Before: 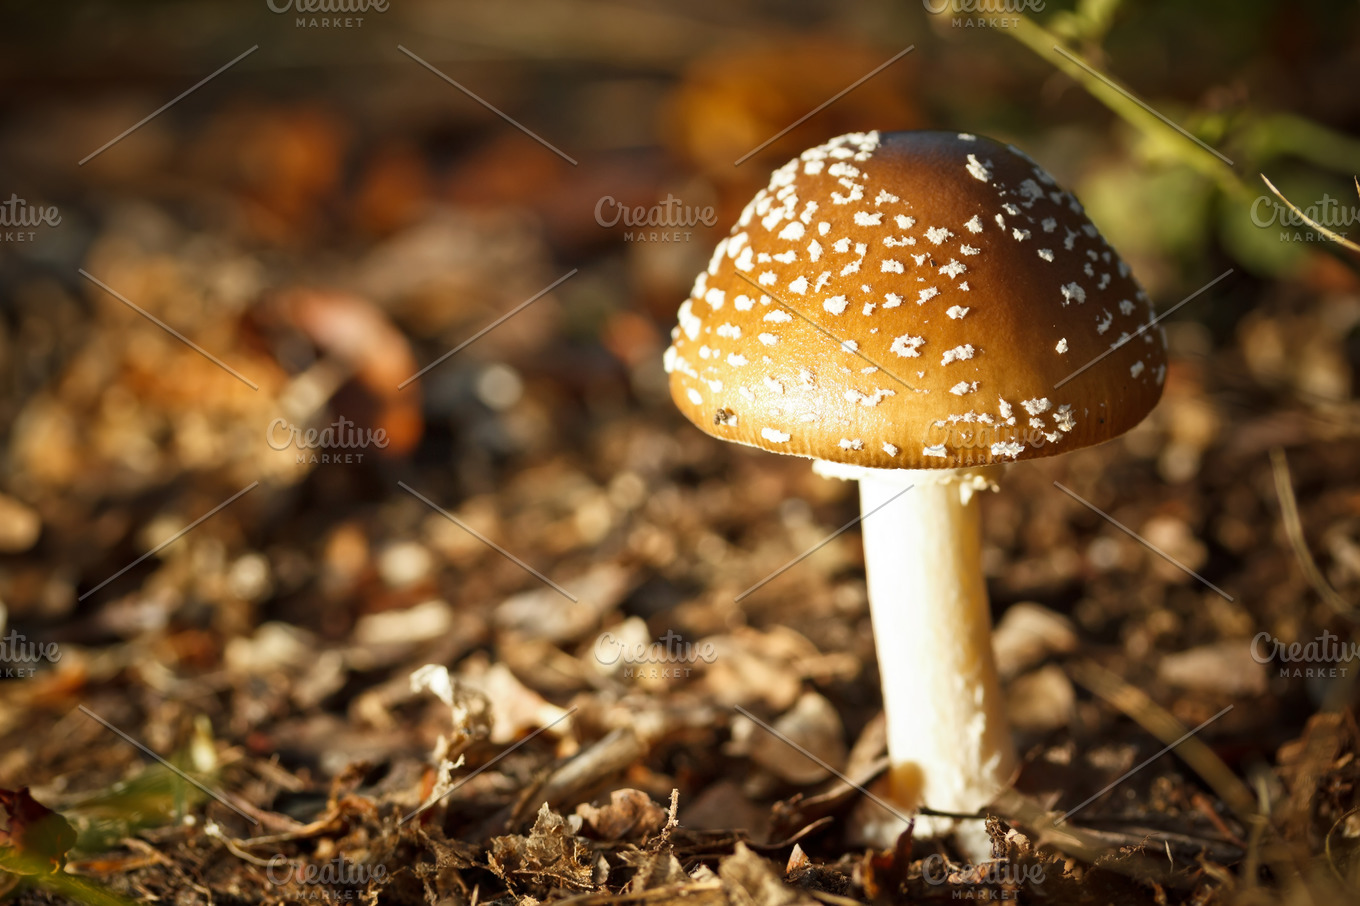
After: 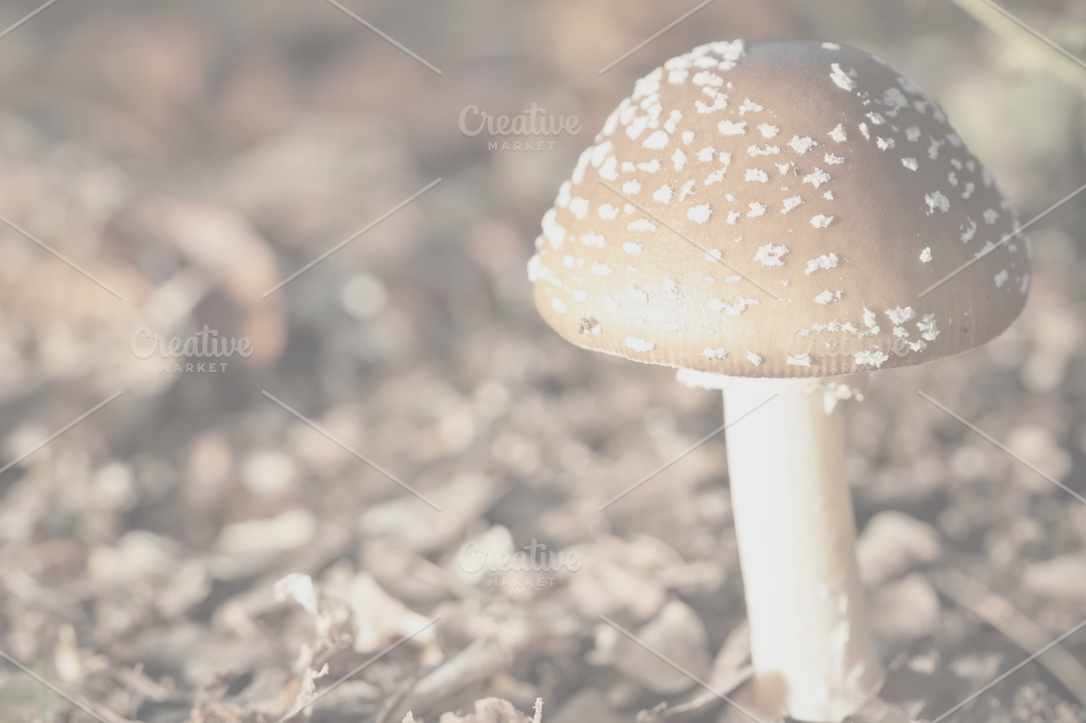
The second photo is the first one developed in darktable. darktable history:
crop and rotate: left 10.071%, top 10.071%, right 10.02%, bottom 10.02%
contrast brightness saturation: contrast -0.32, brightness 0.75, saturation -0.78
